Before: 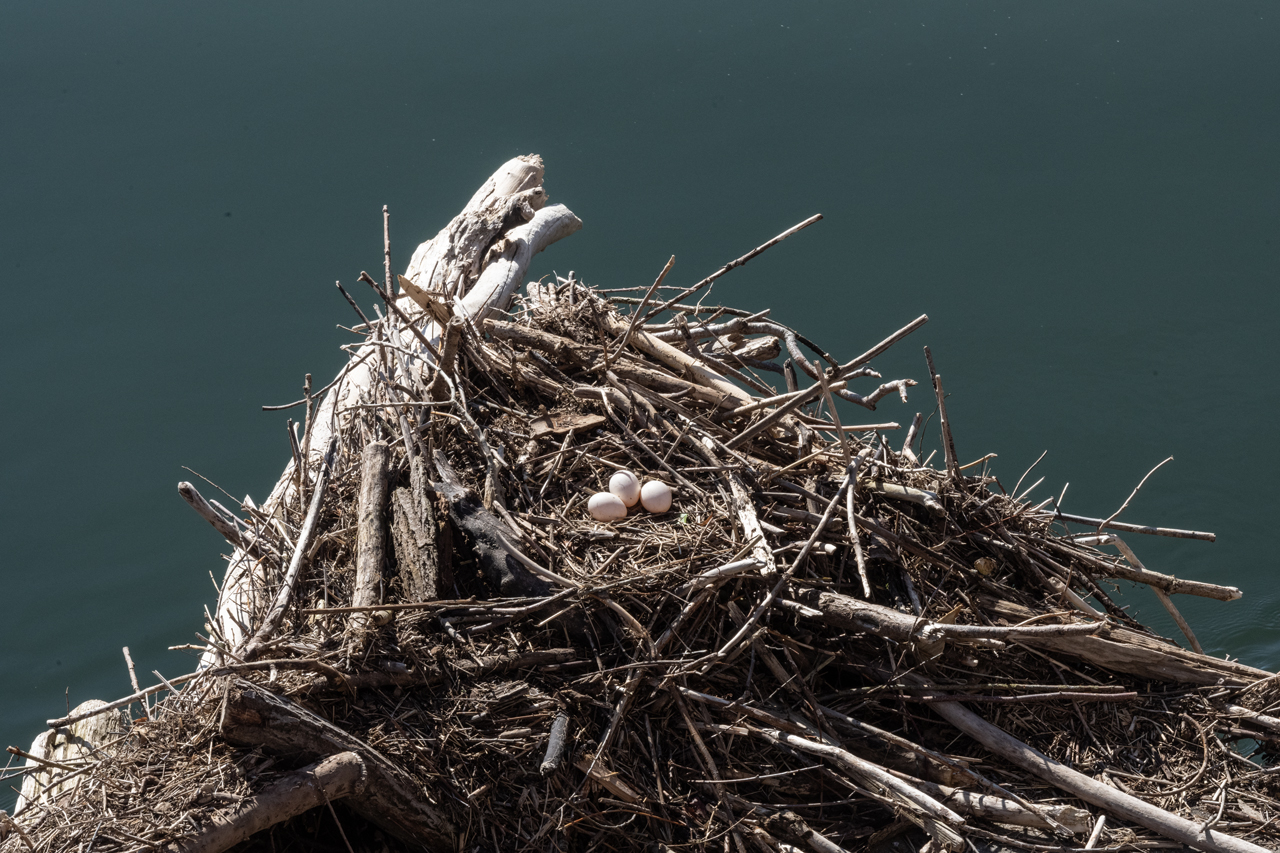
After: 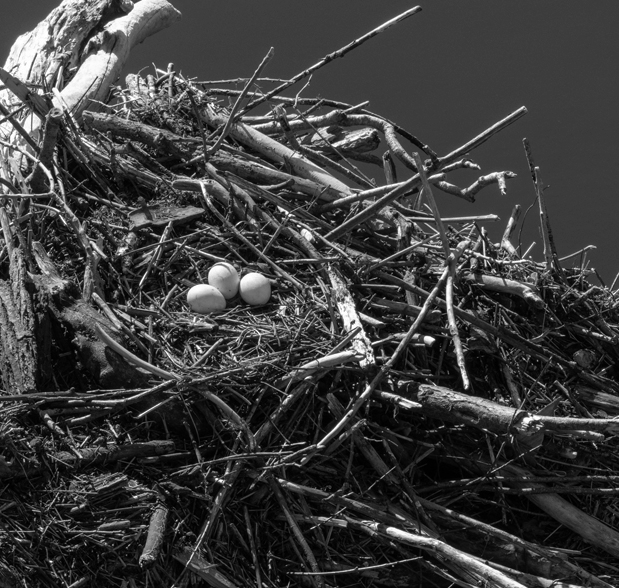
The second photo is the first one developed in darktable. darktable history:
crop: left 31.343%, top 24.451%, right 20.268%, bottom 6.573%
color zones: curves: ch0 [(0.002, 0.429) (0.121, 0.212) (0.198, 0.113) (0.276, 0.344) (0.331, 0.541) (0.41, 0.56) (0.482, 0.289) (0.619, 0.227) (0.721, 0.18) (0.821, 0.435) (0.928, 0.555) (1, 0.587)]; ch1 [(0, 0) (0.143, 0) (0.286, 0) (0.429, 0) (0.571, 0) (0.714, 0) (0.857, 0)]
